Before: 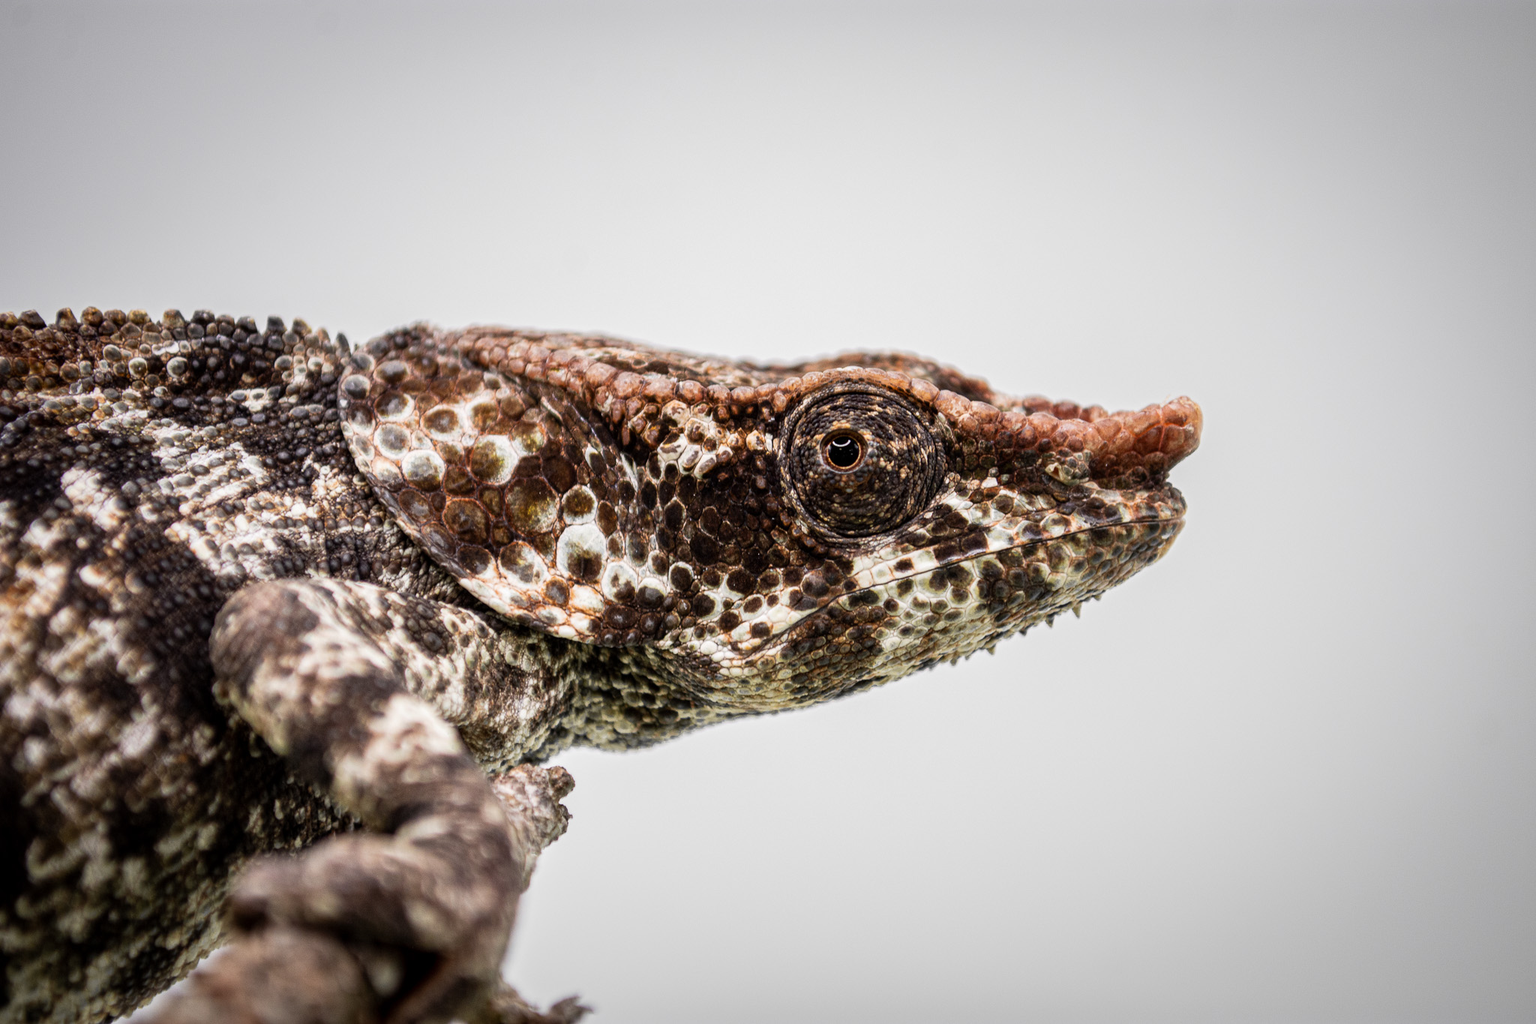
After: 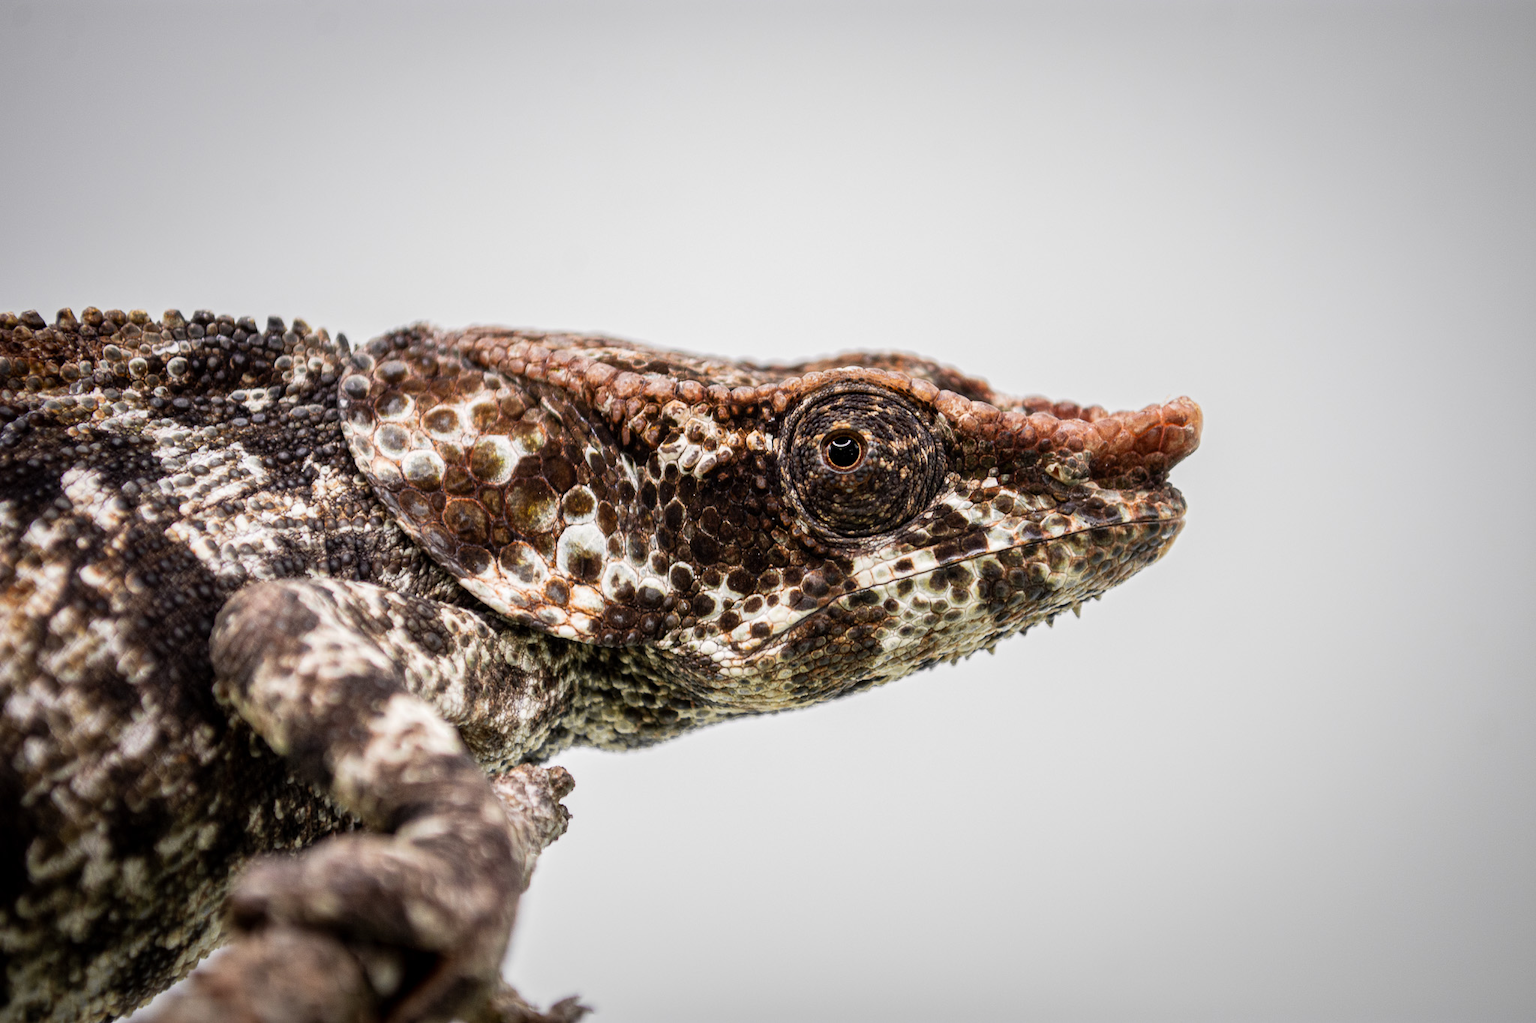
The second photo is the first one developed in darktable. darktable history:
vibrance: vibrance 15%
tone equalizer: on, module defaults
